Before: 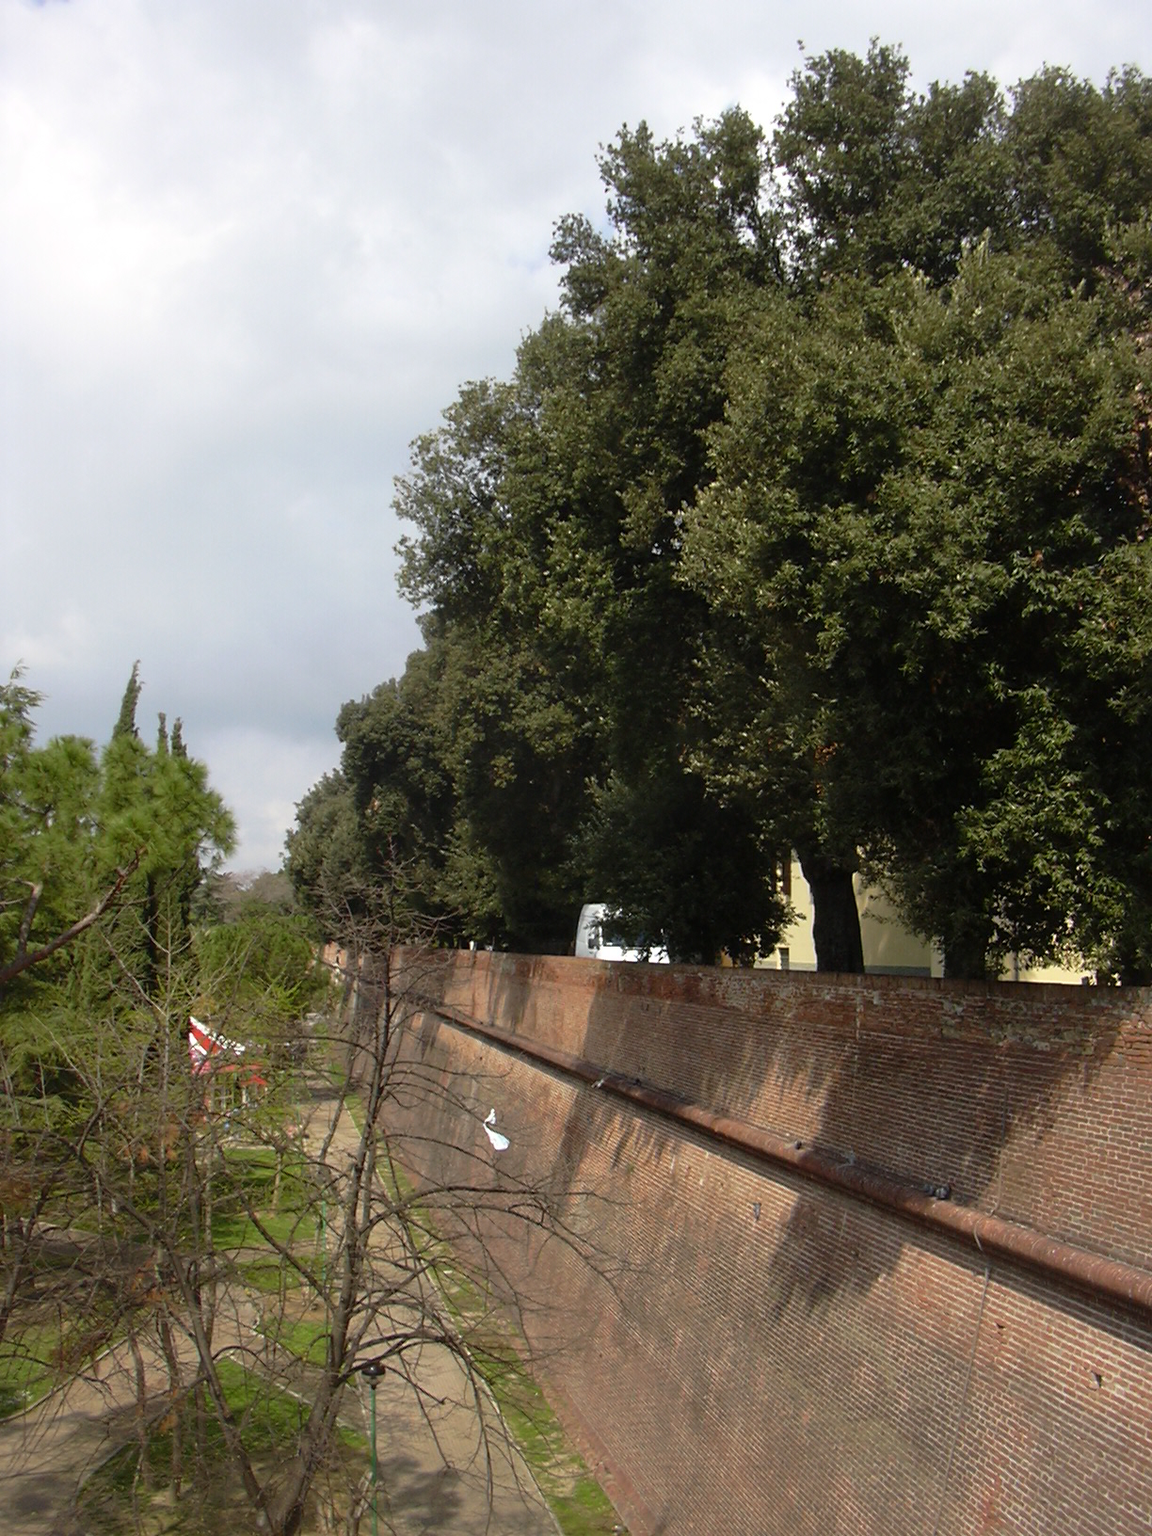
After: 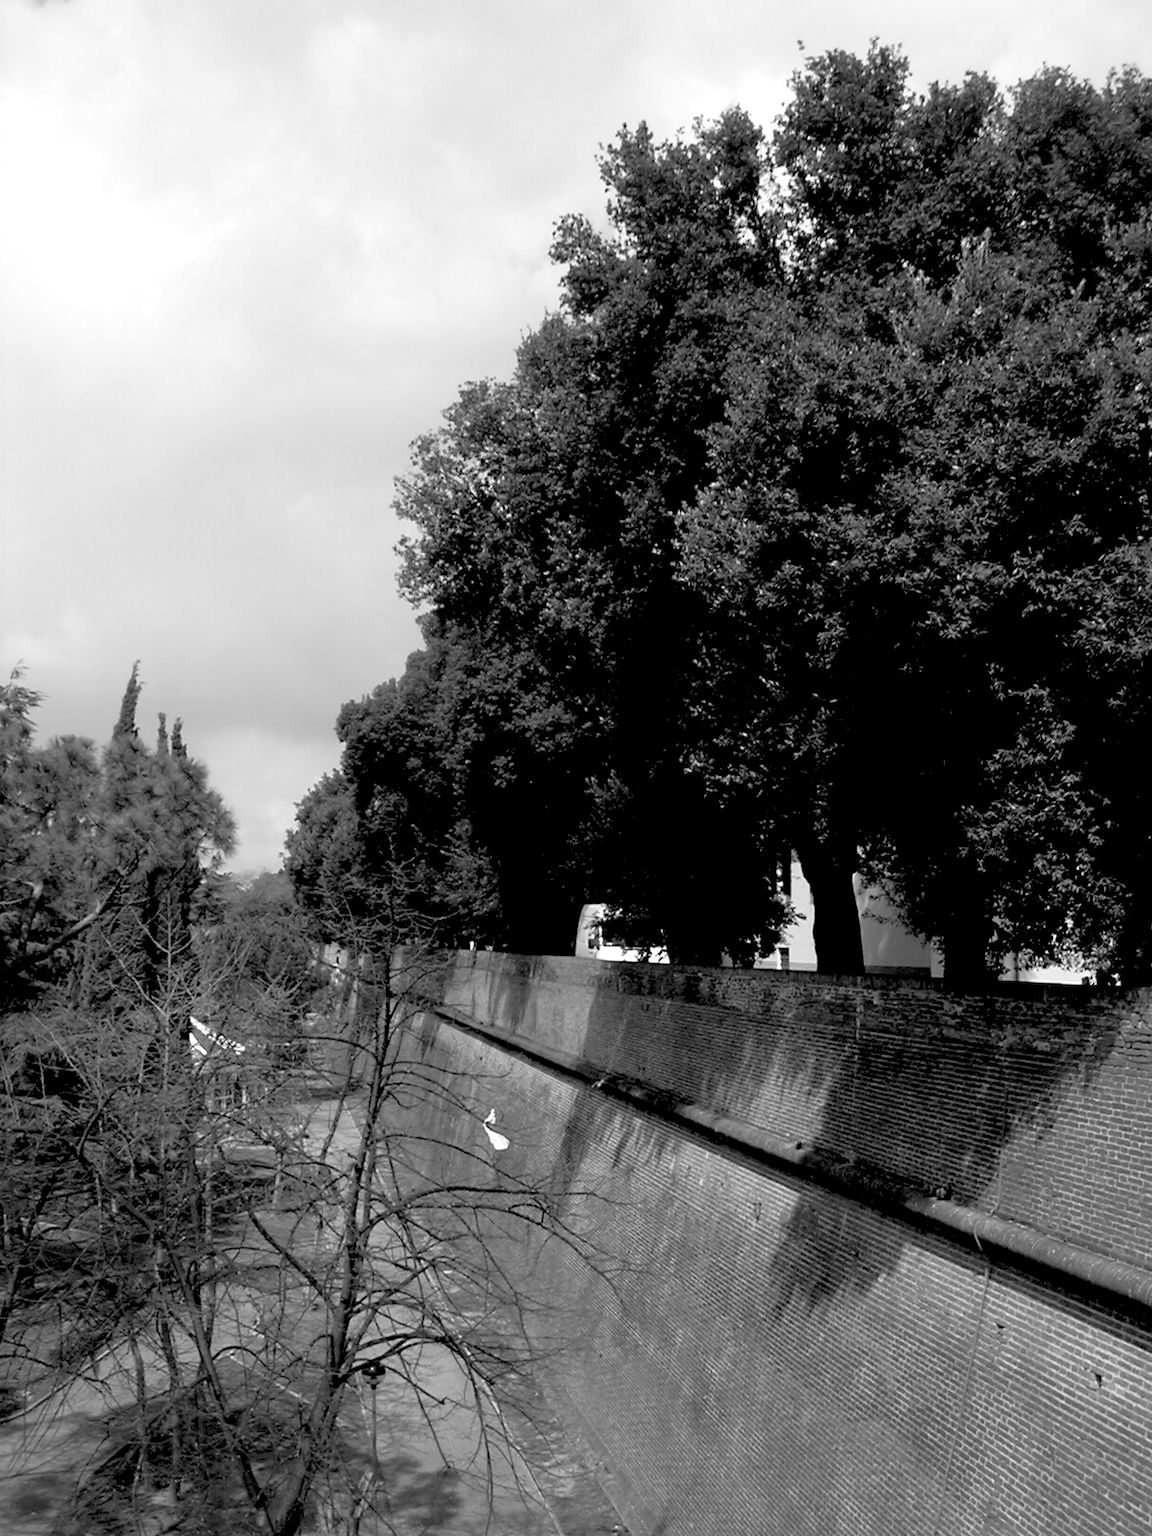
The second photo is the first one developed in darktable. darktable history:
monochrome: on, module defaults
rgb levels: levels [[0.029, 0.461, 0.922], [0, 0.5, 1], [0, 0.5, 1]]
exposure: exposure -0.05 EV
